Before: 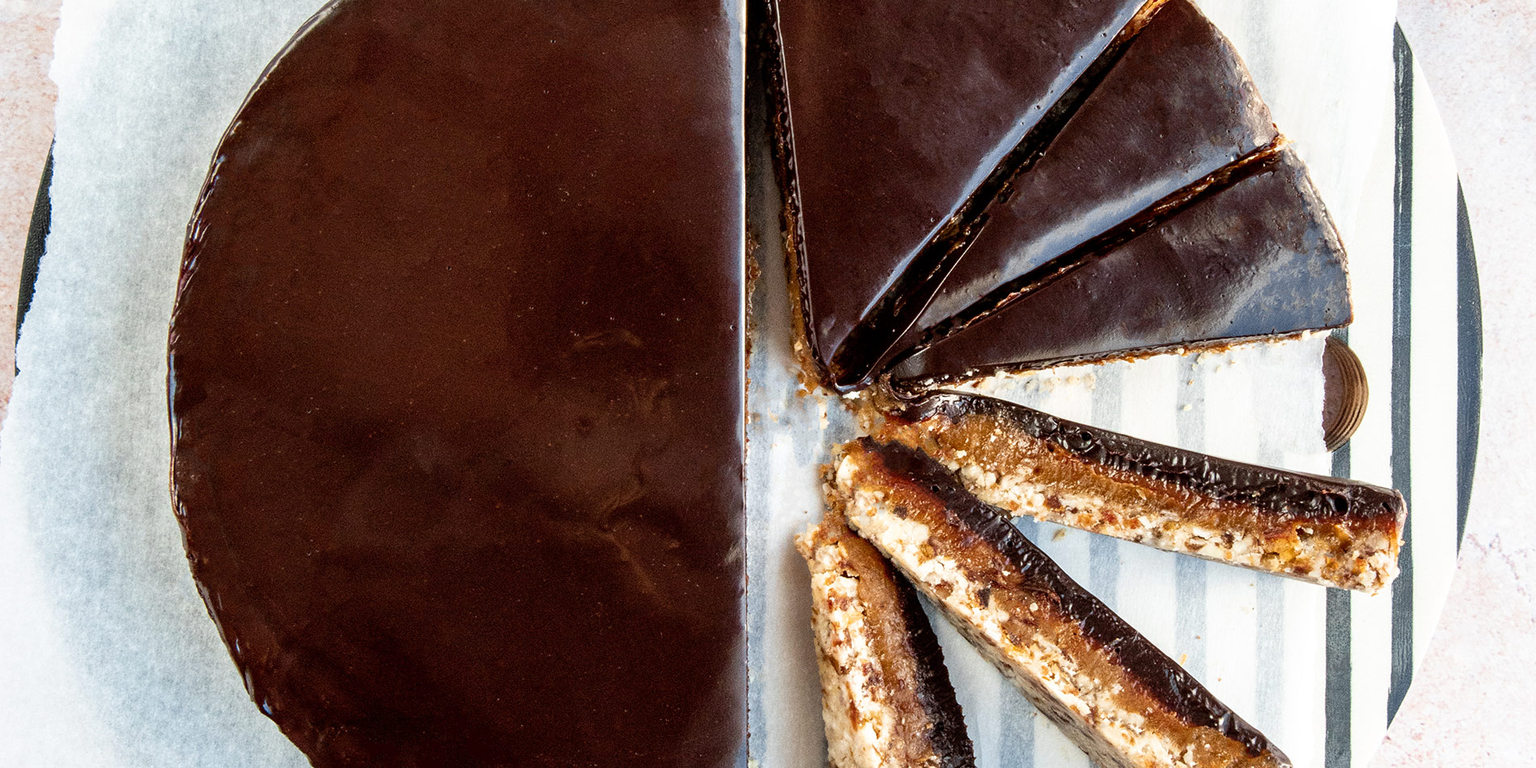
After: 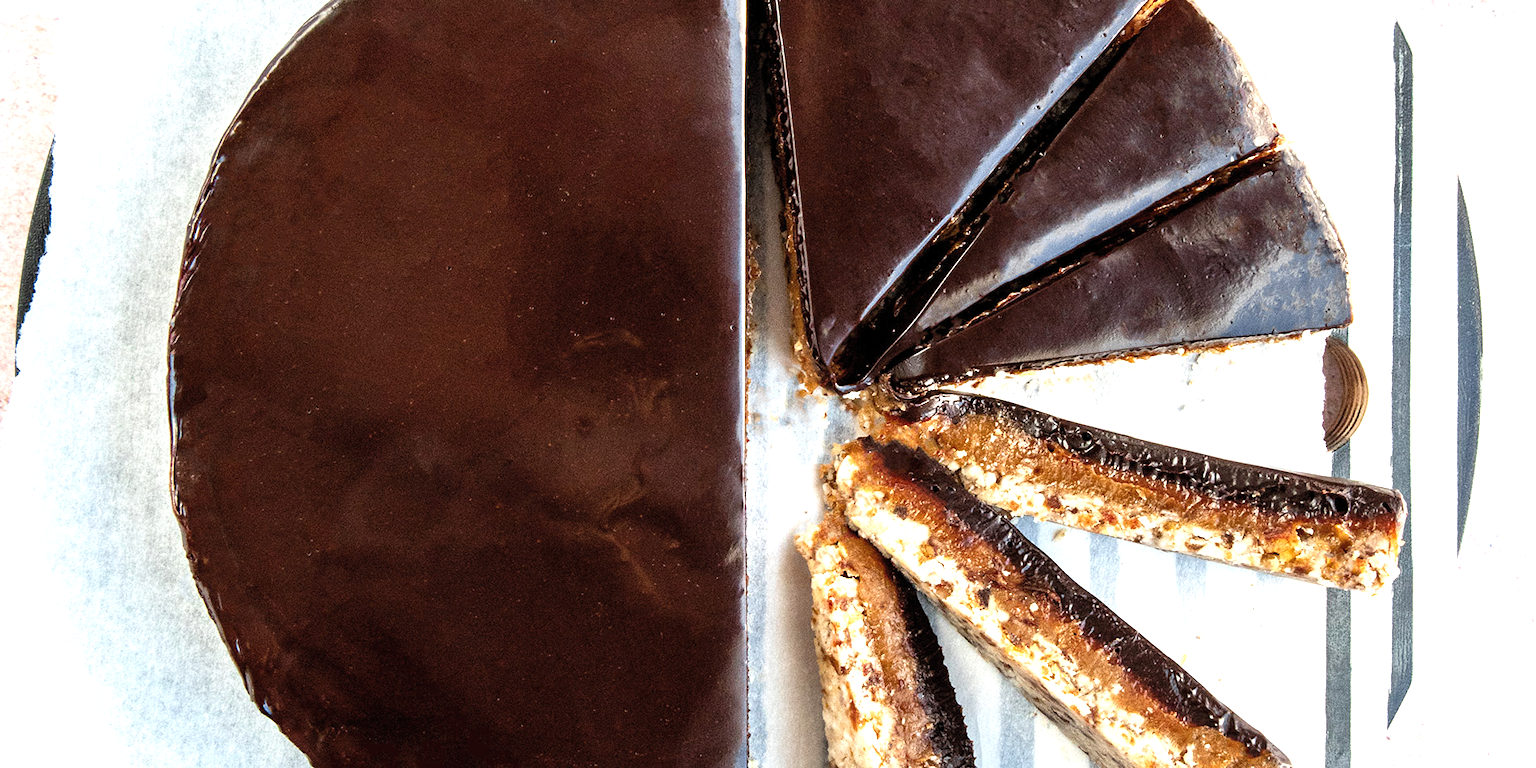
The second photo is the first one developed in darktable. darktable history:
exposure: black level correction -0.002, exposure 0.54 EV, compensate highlight preservation false
levels: levels [0.026, 0.507, 0.987]
